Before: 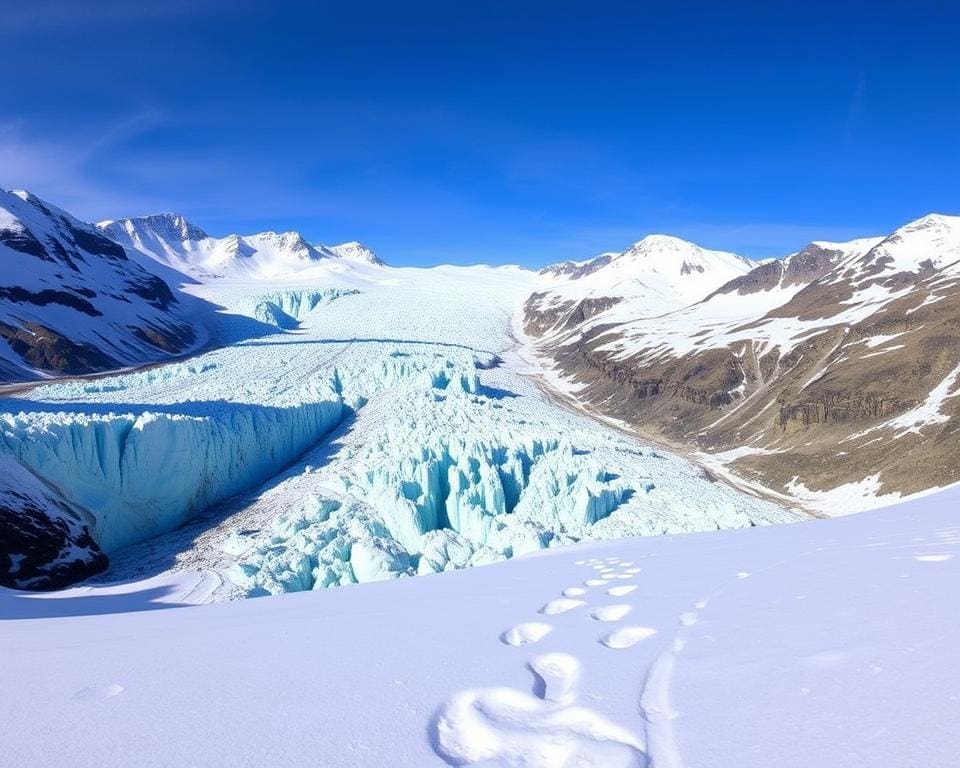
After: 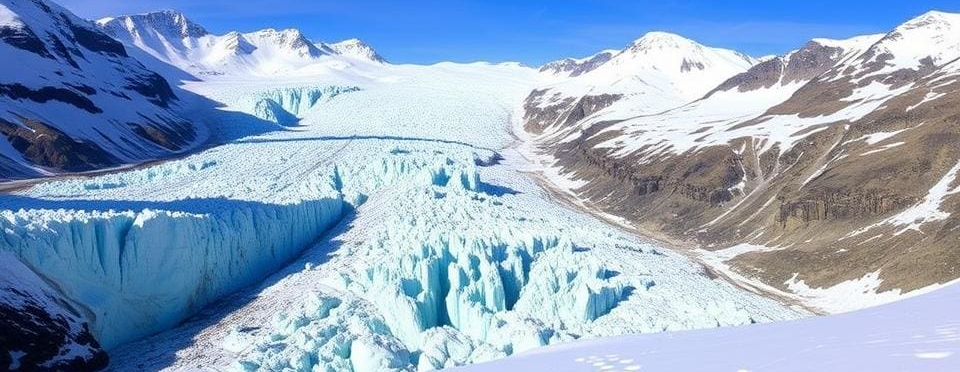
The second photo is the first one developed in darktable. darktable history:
crop and rotate: top 26.491%, bottom 24.956%
